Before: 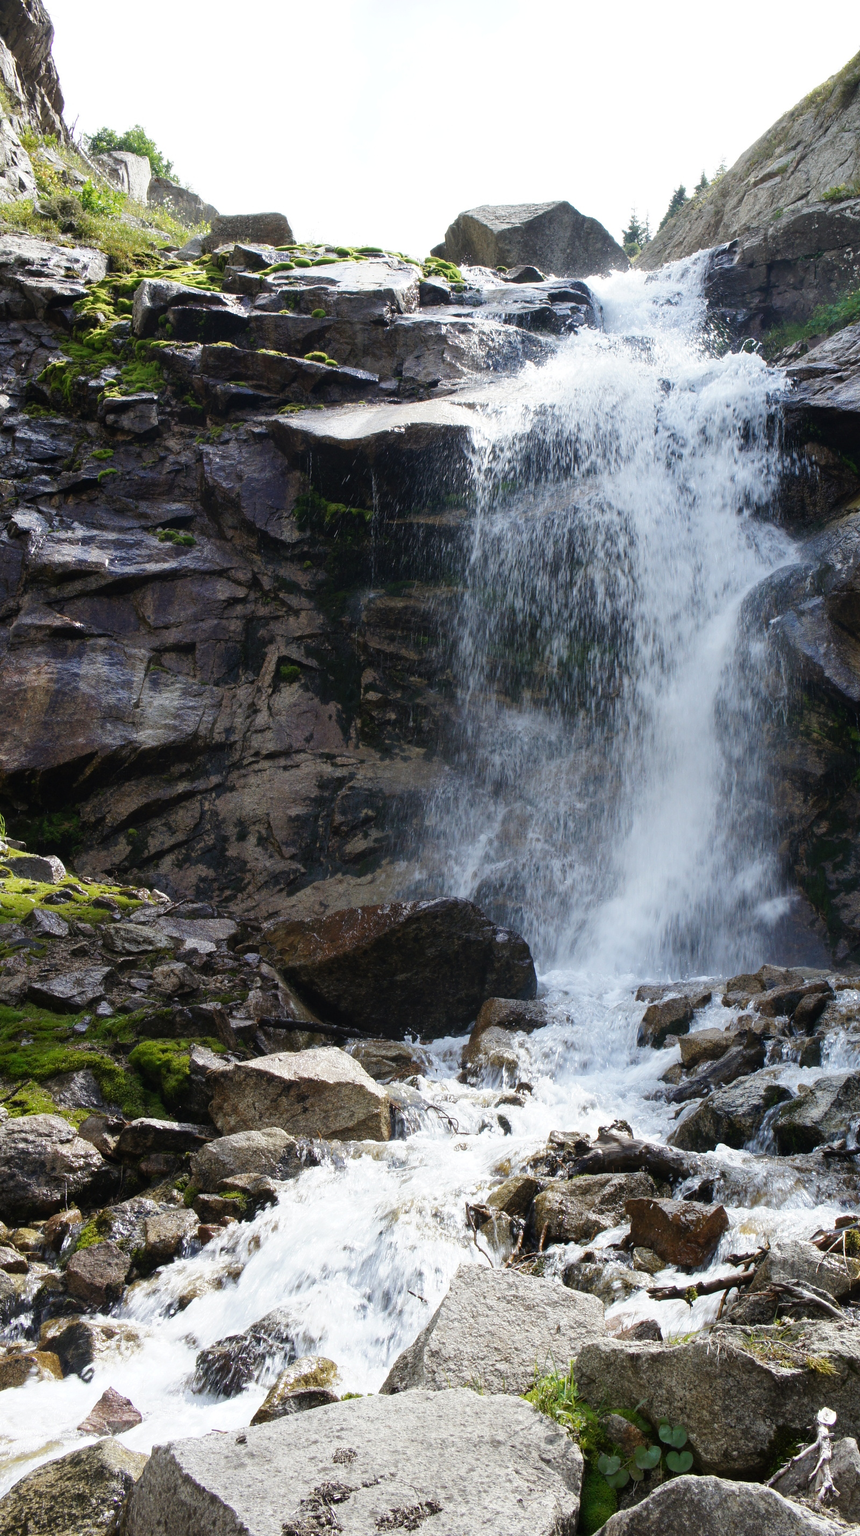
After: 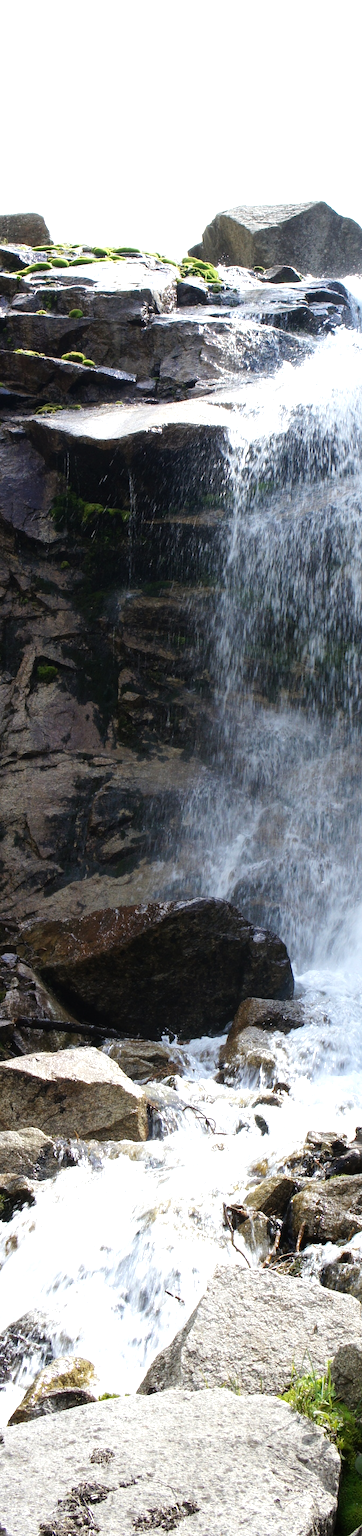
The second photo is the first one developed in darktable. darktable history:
crop: left 28.284%, right 29.543%
tone equalizer: -8 EV -0.445 EV, -7 EV -0.371 EV, -6 EV -0.306 EV, -5 EV -0.22 EV, -3 EV 0.2 EV, -2 EV 0.306 EV, -1 EV 0.384 EV, +0 EV 0.441 EV, mask exposure compensation -0.503 EV
color correction: highlights b* -0.054
